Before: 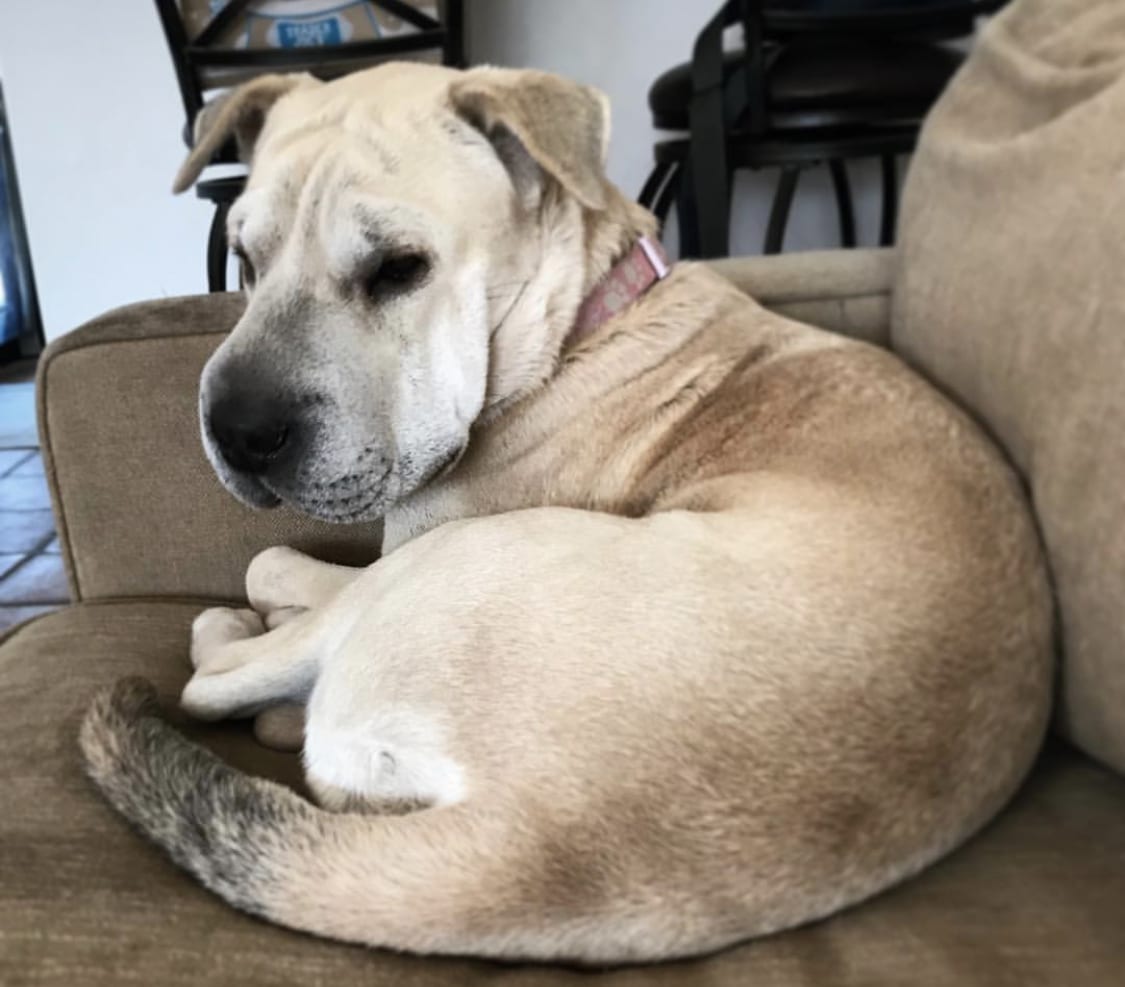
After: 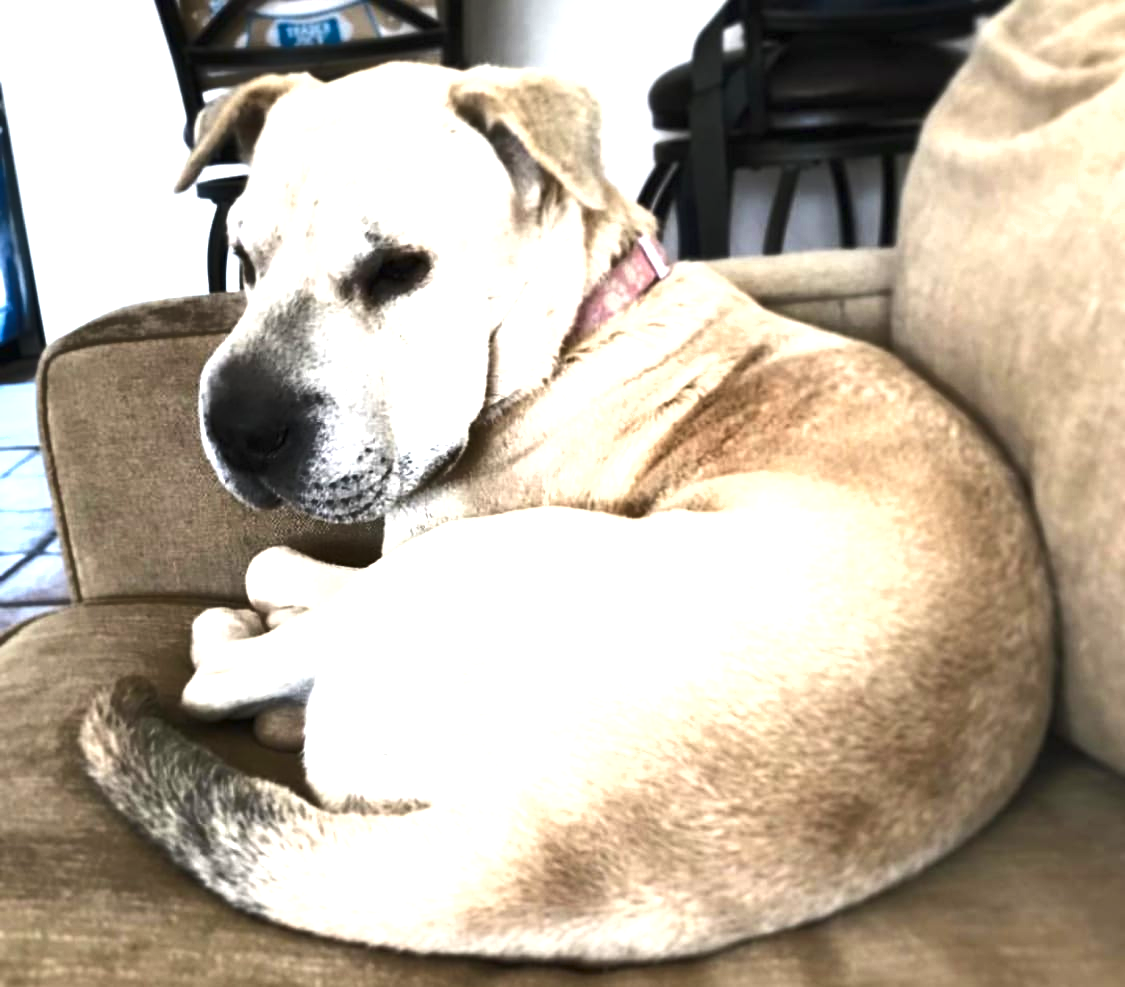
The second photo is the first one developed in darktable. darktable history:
shadows and highlights: radius 336.24, shadows 28.04, soften with gaussian
exposure: black level correction 0, exposure 1.409 EV, compensate highlight preservation false
